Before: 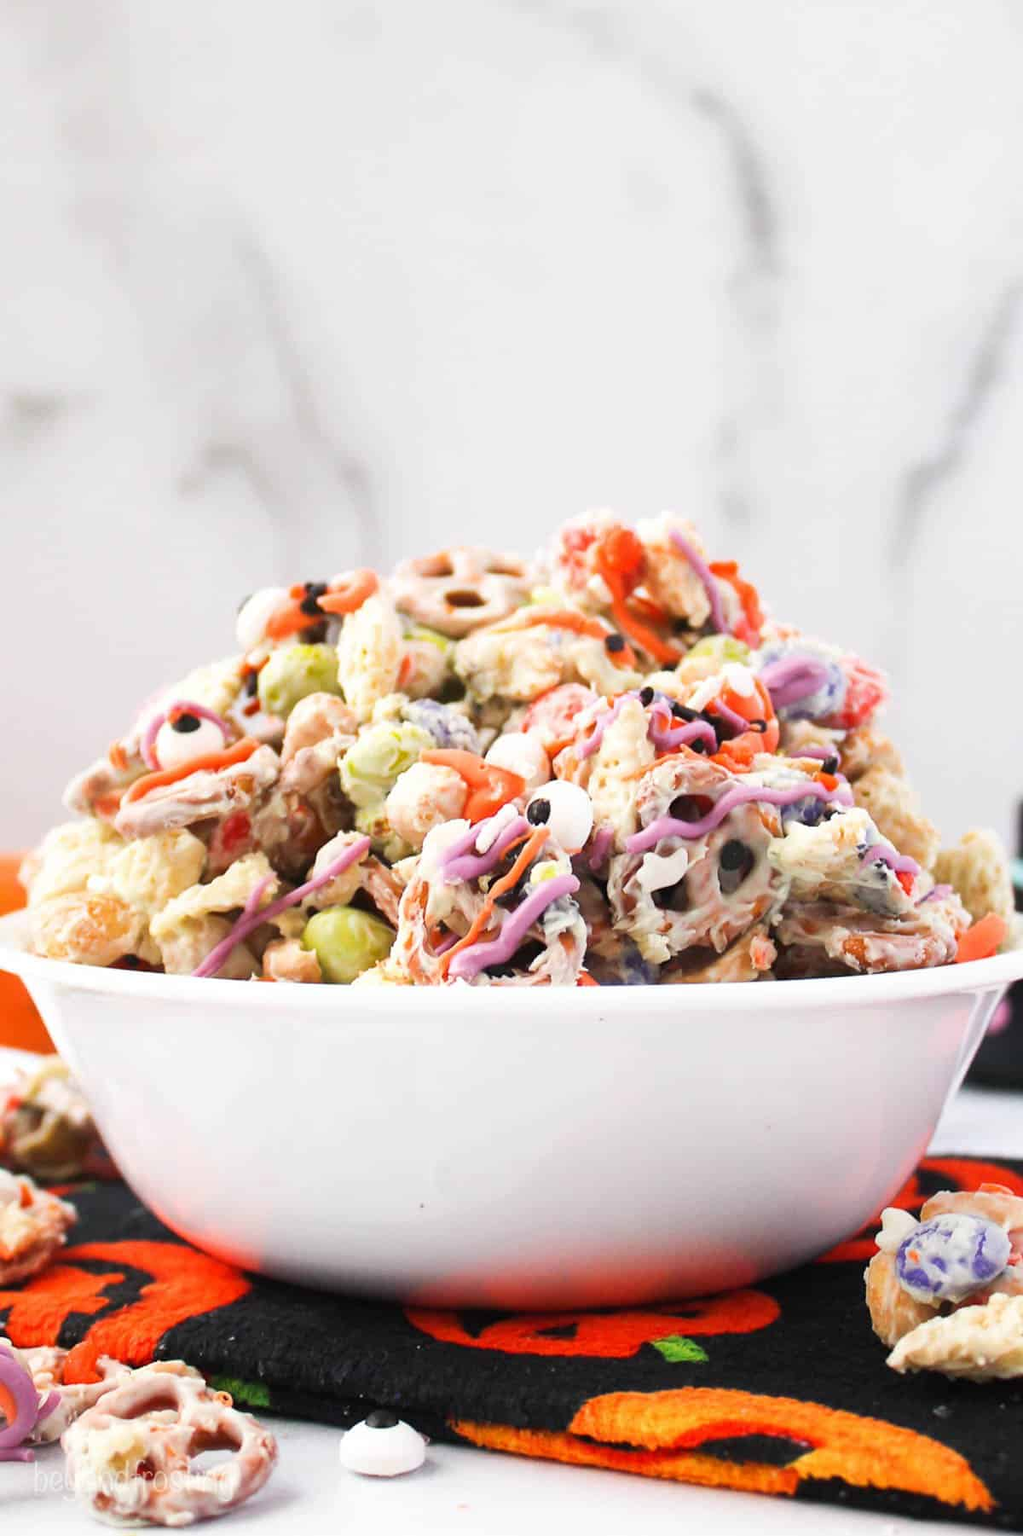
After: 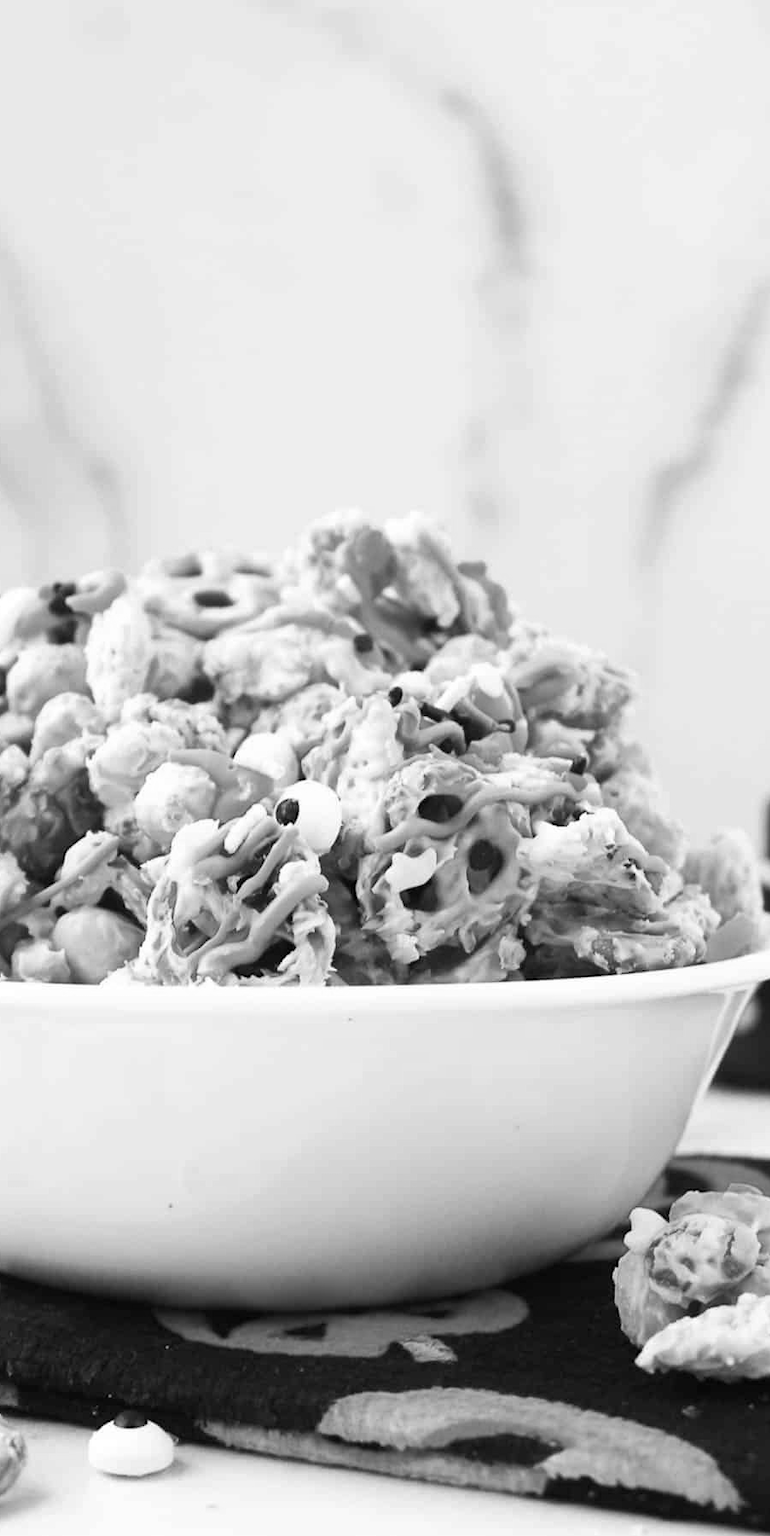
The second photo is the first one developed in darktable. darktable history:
contrast brightness saturation: saturation -1
color balance rgb: perceptual saturation grading › global saturation 30%, global vibrance 20%
crop and rotate: left 24.6%
